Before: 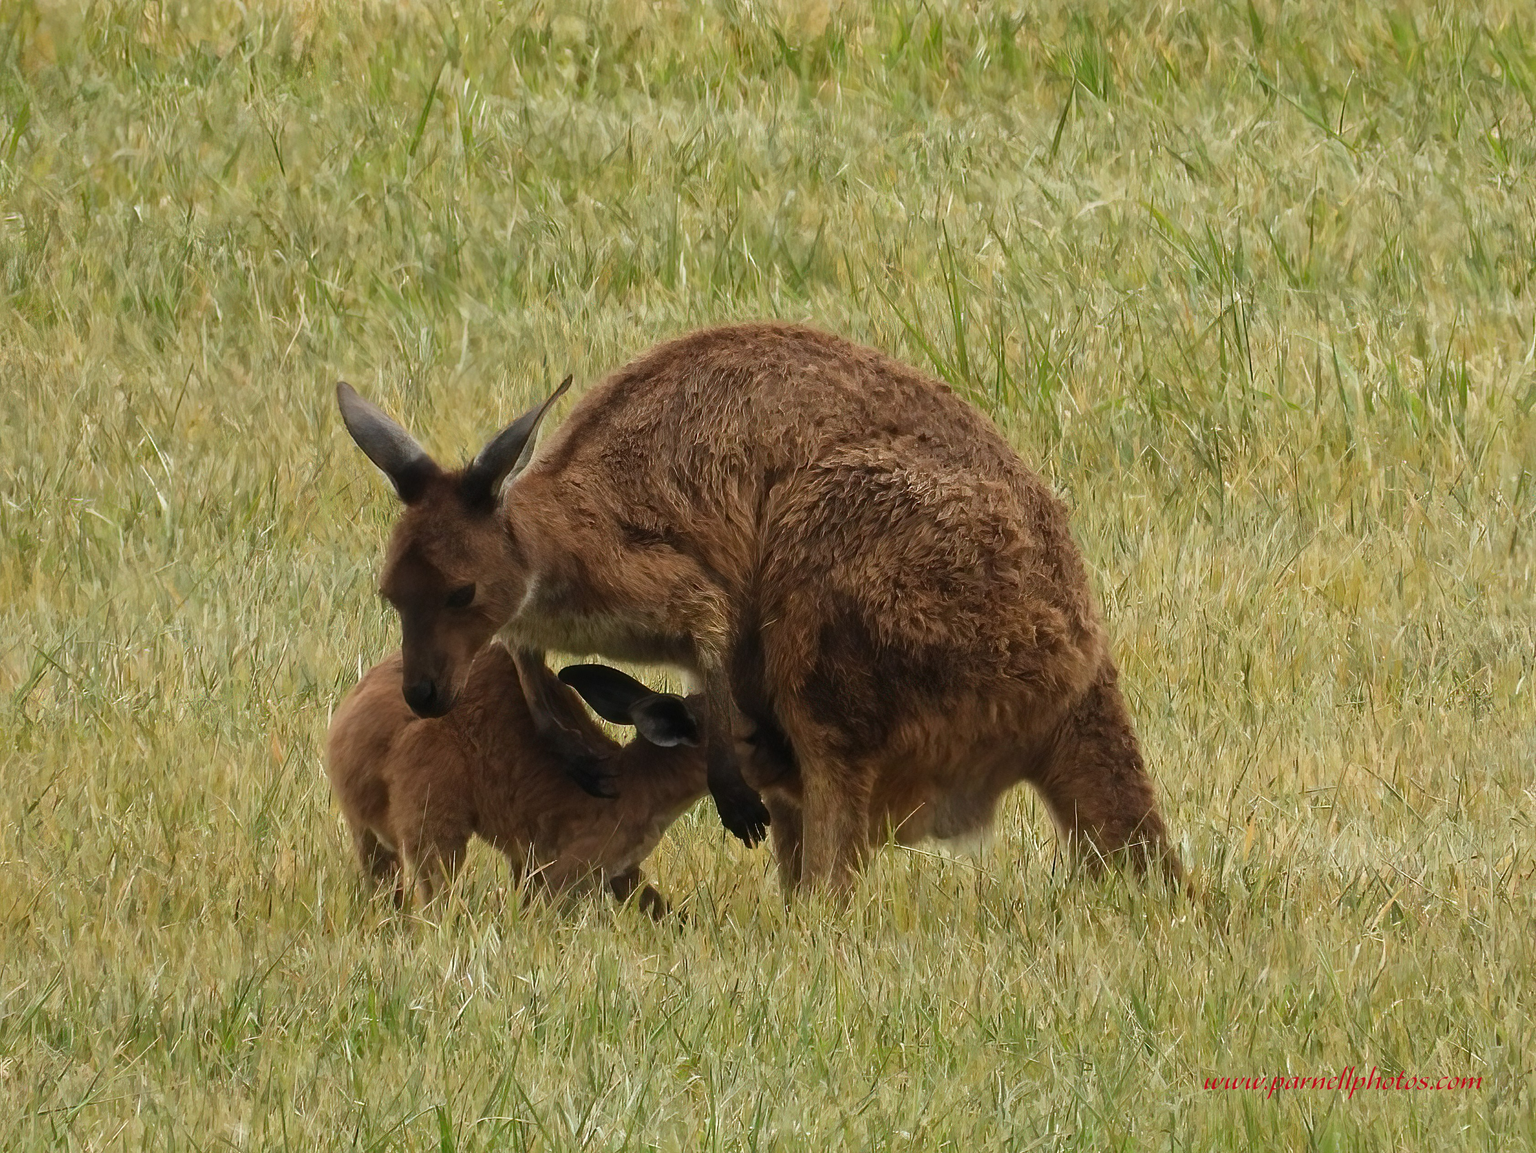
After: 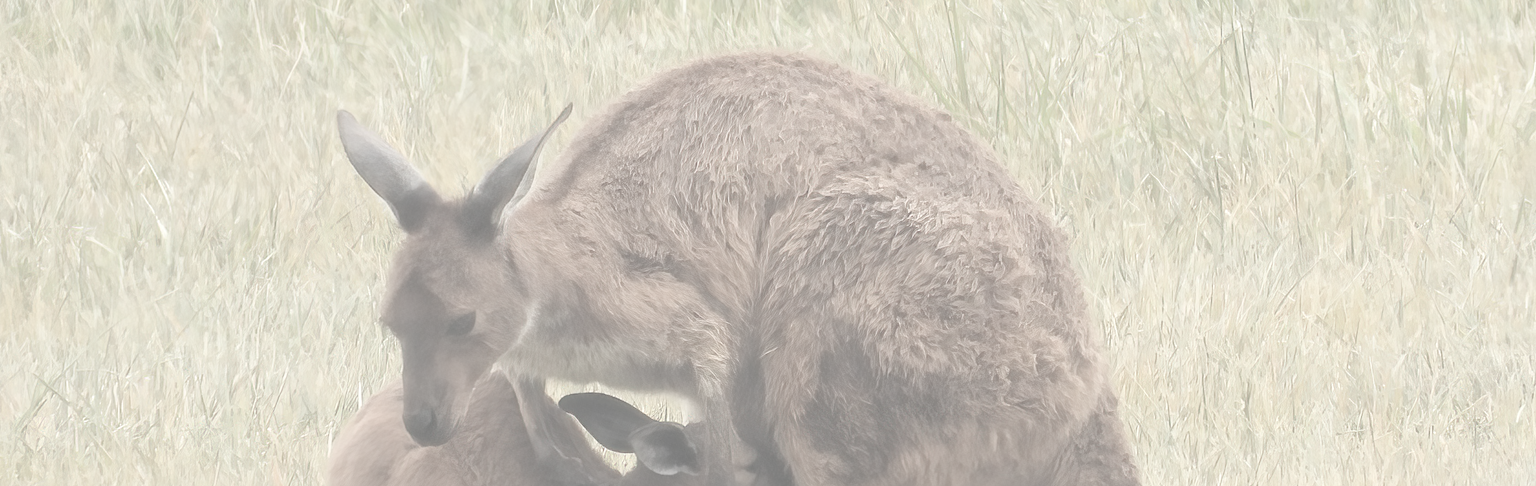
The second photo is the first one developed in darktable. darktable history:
exposure: black level correction 0, exposure 1.104 EV, compensate highlight preservation false
contrast brightness saturation: contrast -0.306, brightness 0.762, saturation -0.789
crop and rotate: top 23.63%, bottom 34.172%
